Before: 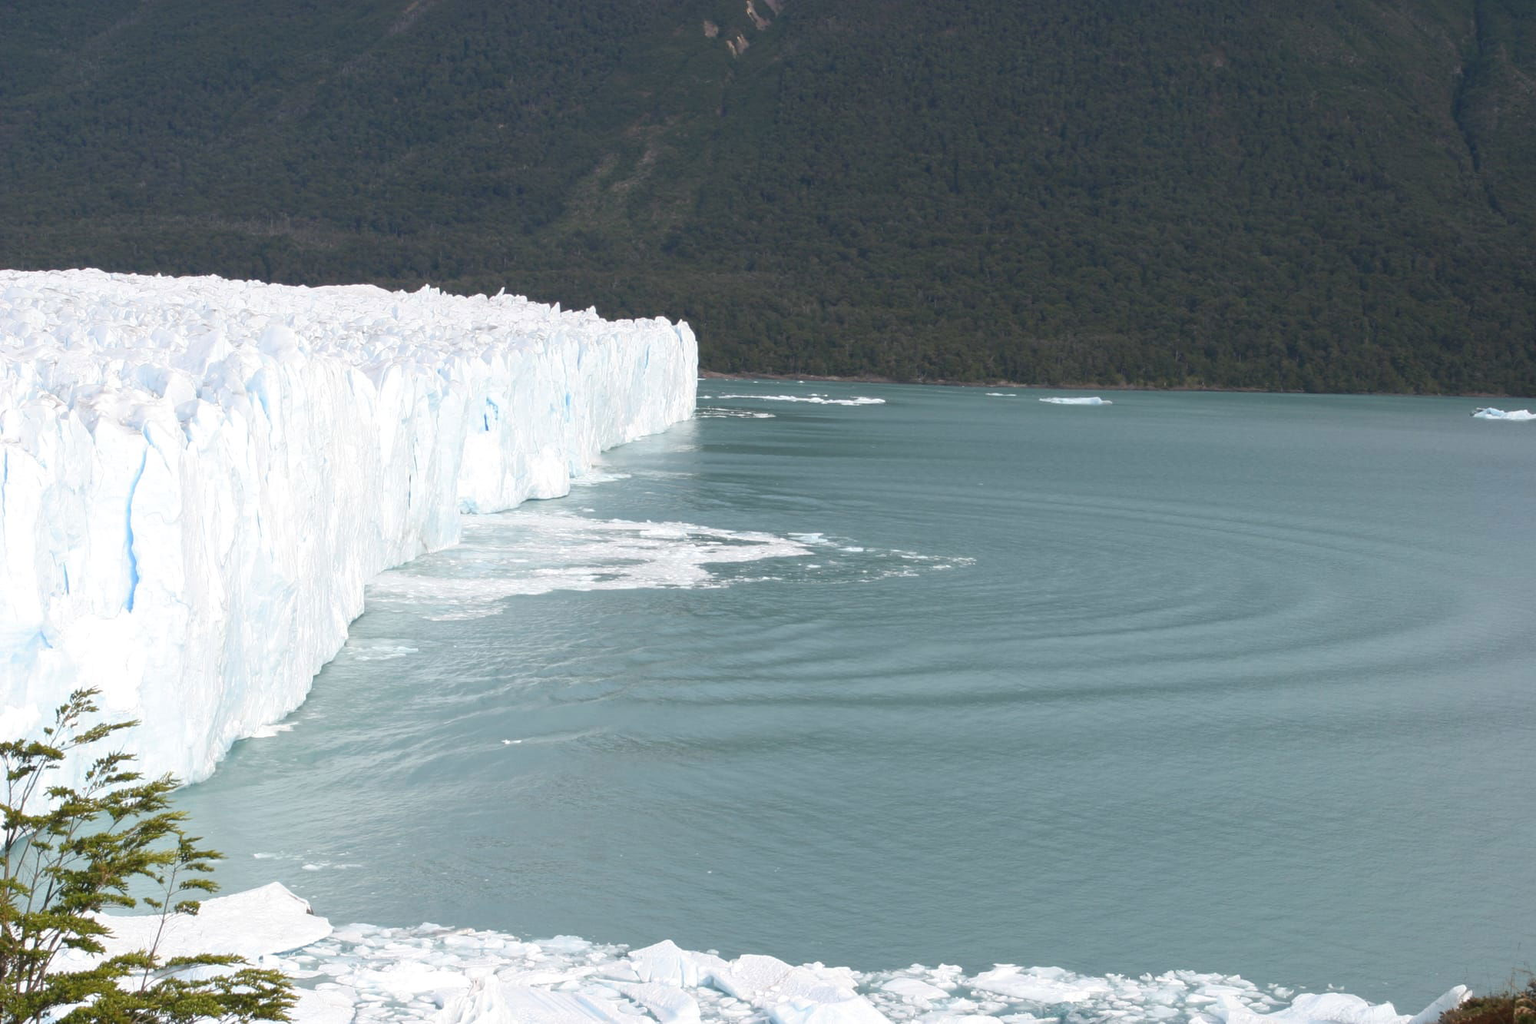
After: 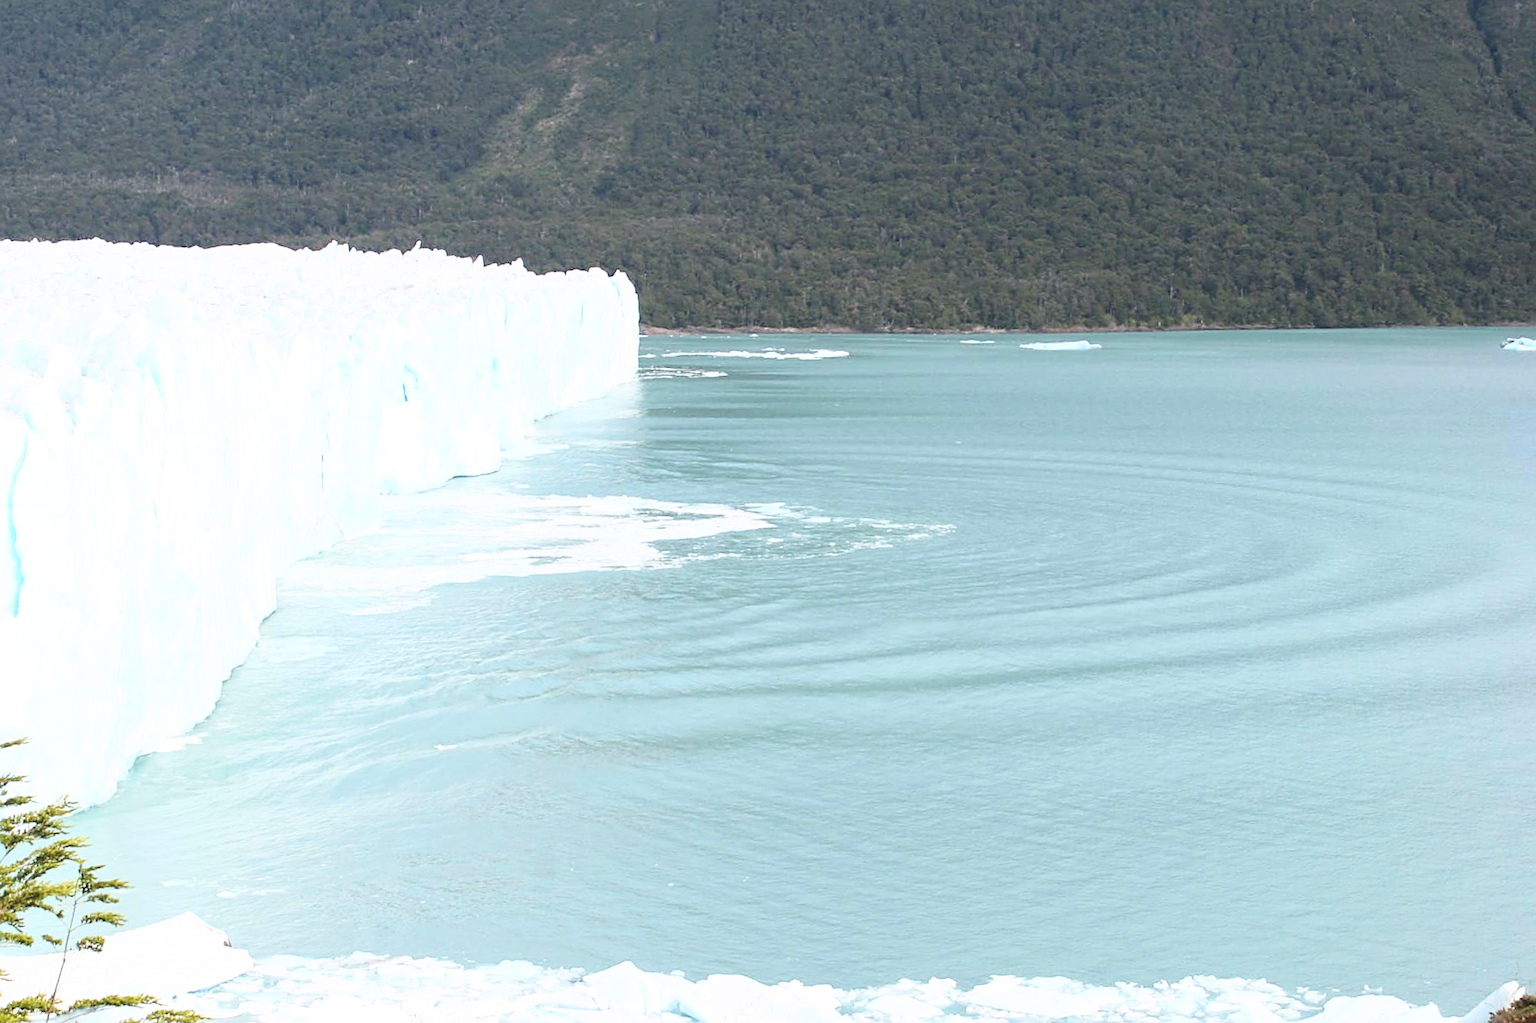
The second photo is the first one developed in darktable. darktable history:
sharpen: on, module defaults
crop and rotate: angle 1.96°, left 5.673%, top 5.673%
base curve: curves: ch0 [(0, 0) (0.018, 0.026) (0.143, 0.37) (0.33, 0.731) (0.458, 0.853) (0.735, 0.965) (0.905, 0.986) (1, 1)]
